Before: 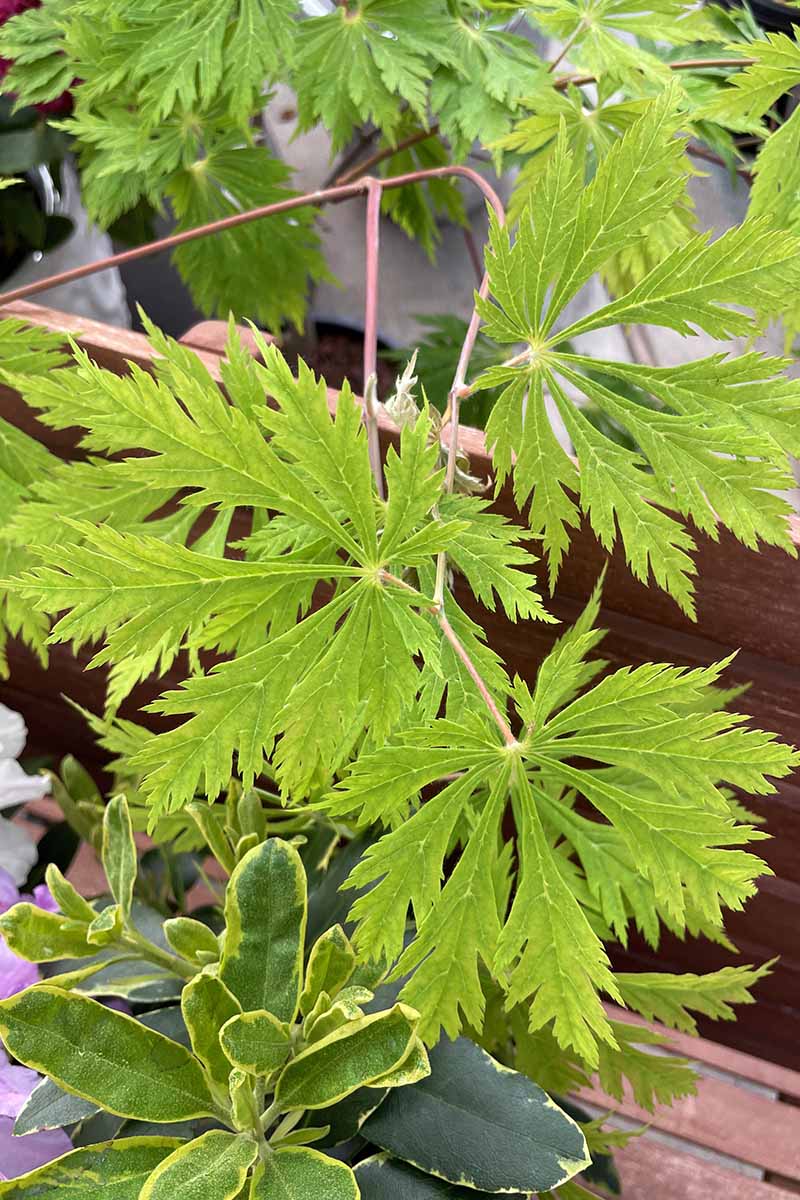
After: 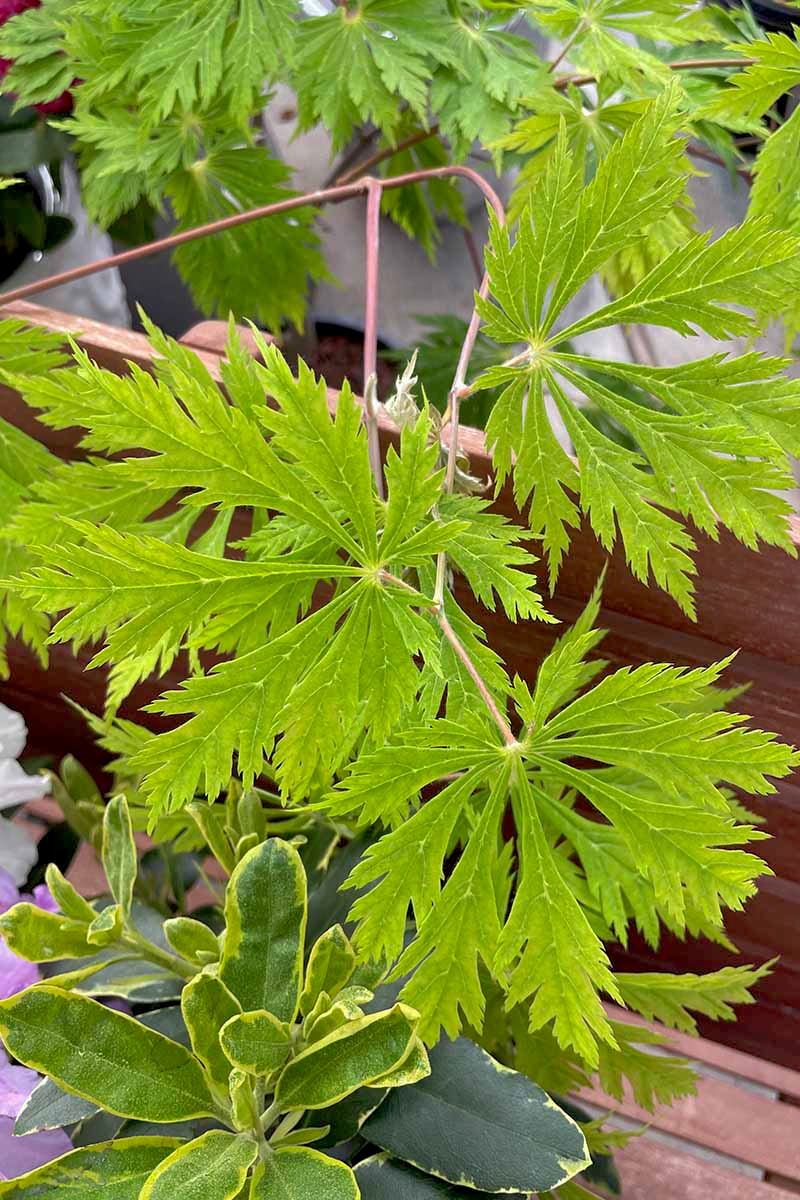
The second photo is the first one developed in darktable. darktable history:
color correction: highlights a* -0.137, highlights b* 0.137
shadows and highlights: on, module defaults
